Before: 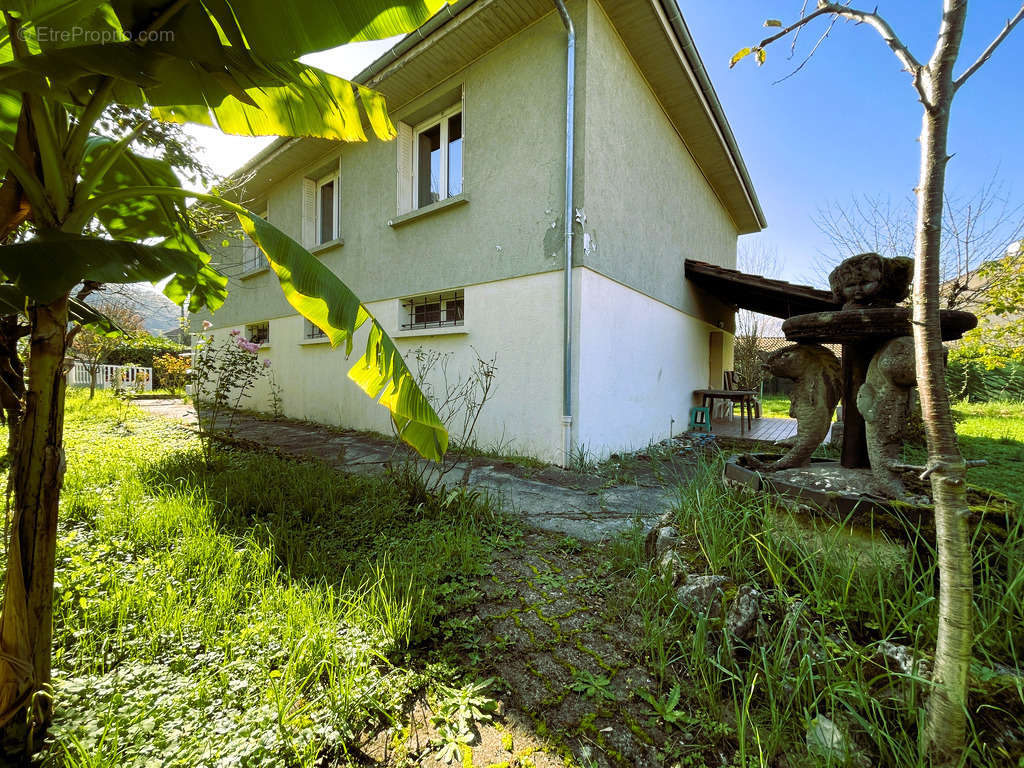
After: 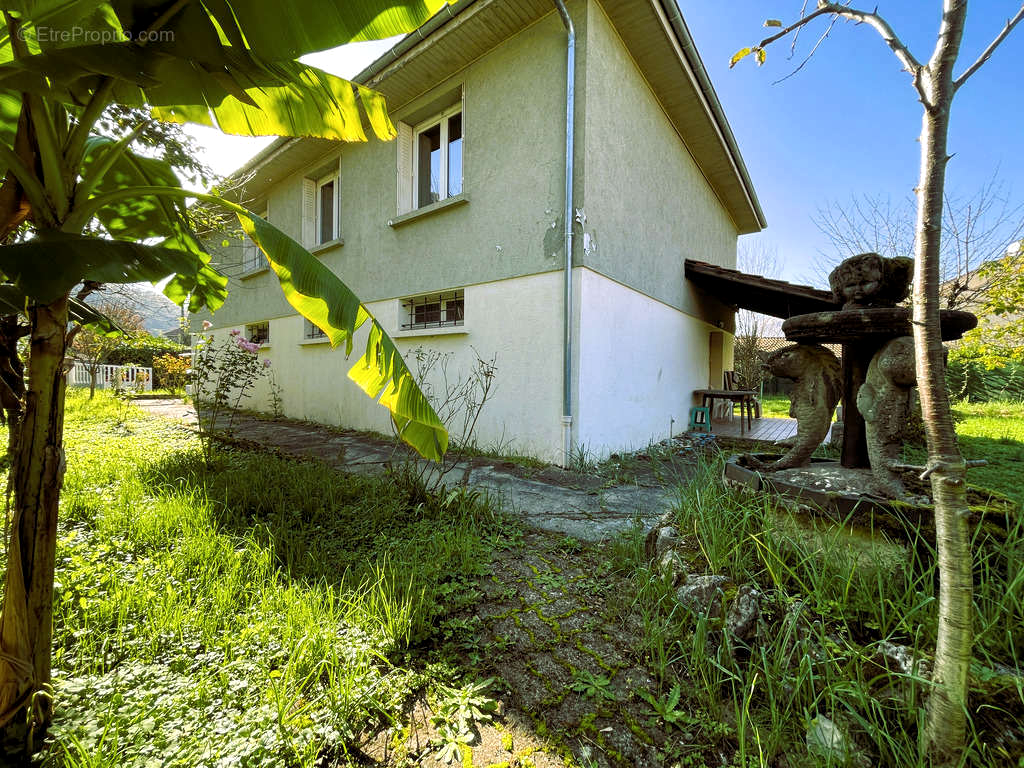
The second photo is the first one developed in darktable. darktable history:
local contrast: highlights 104%, shadows 98%, detail 119%, midtone range 0.2
